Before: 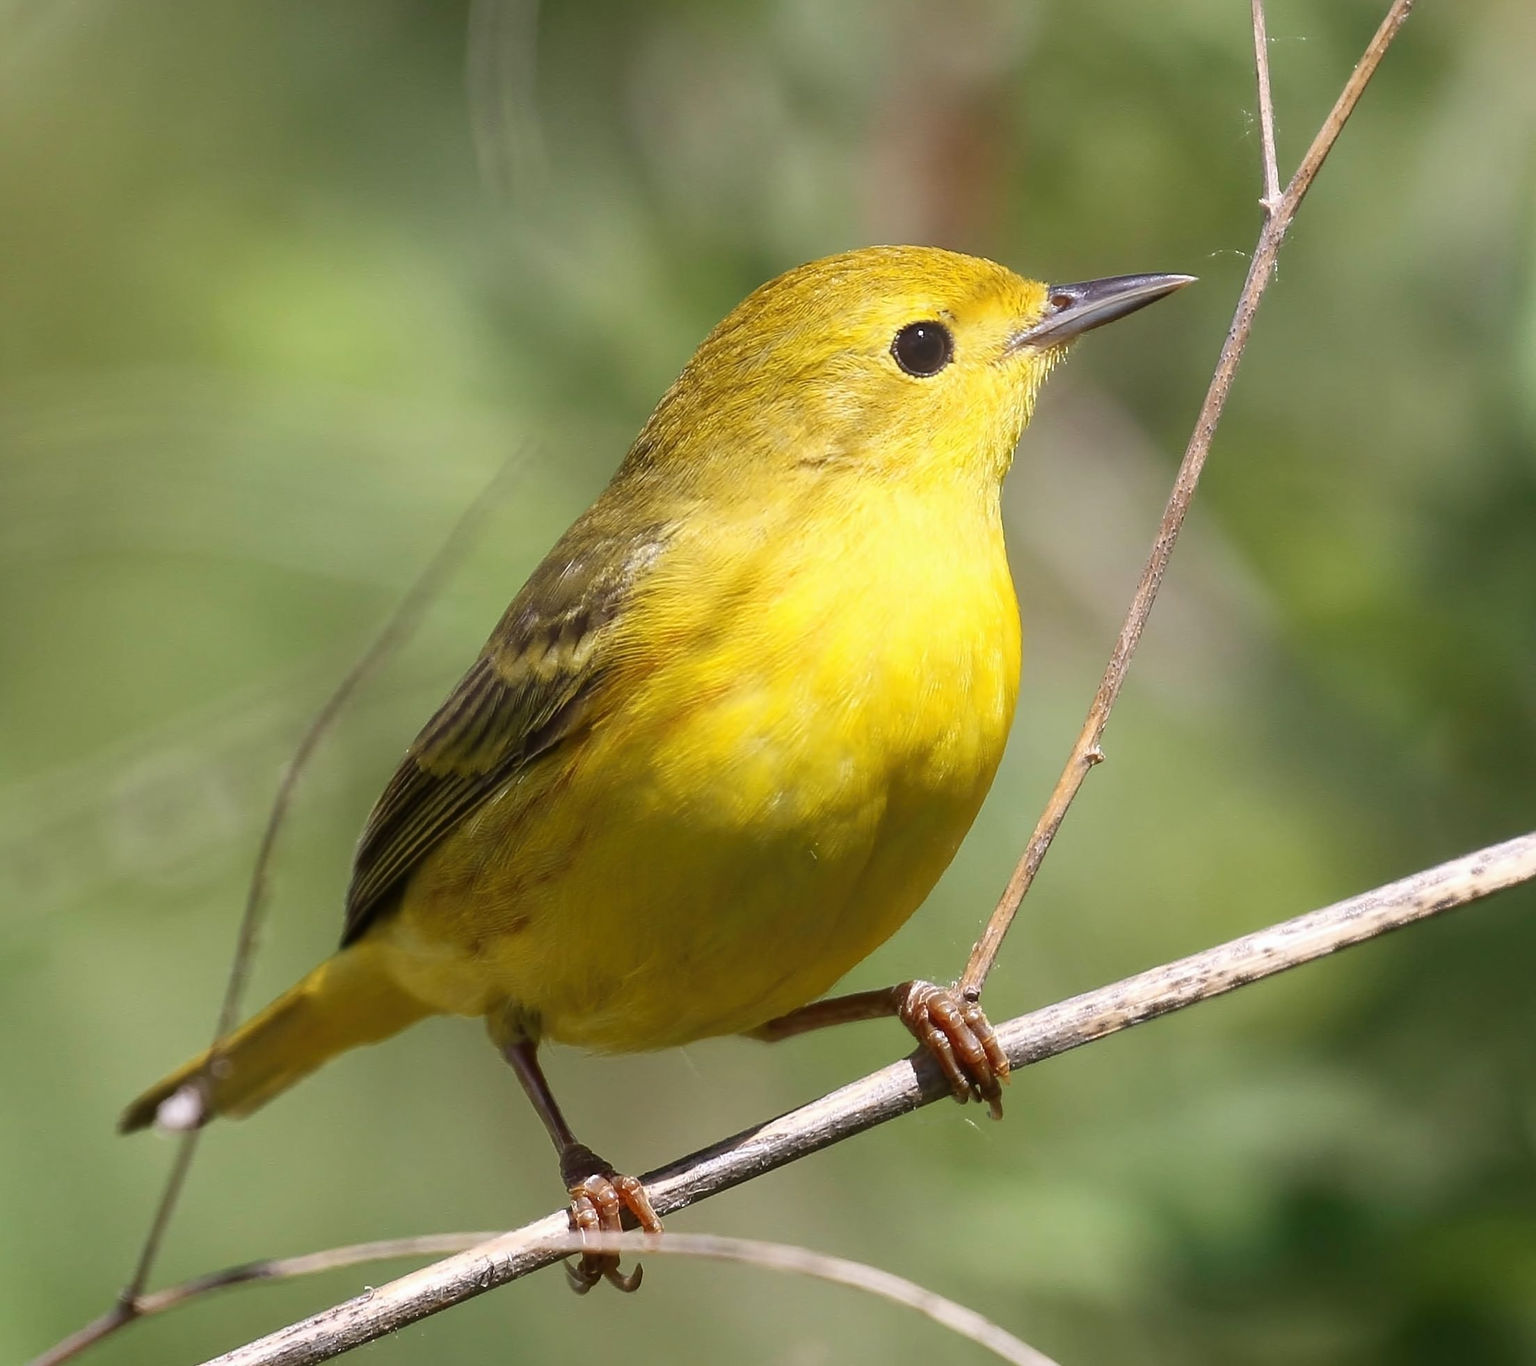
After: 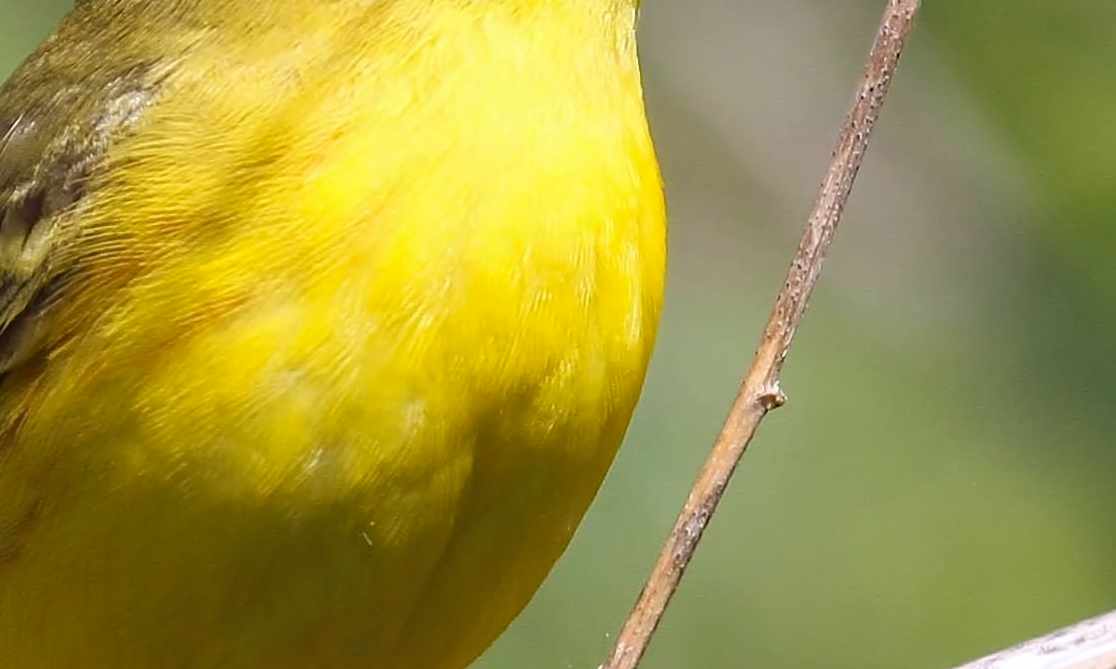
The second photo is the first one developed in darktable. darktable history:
crop: left 36.354%, top 35.176%, right 13.096%, bottom 30.726%
haze removal: compatibility mode true, adaptive false
